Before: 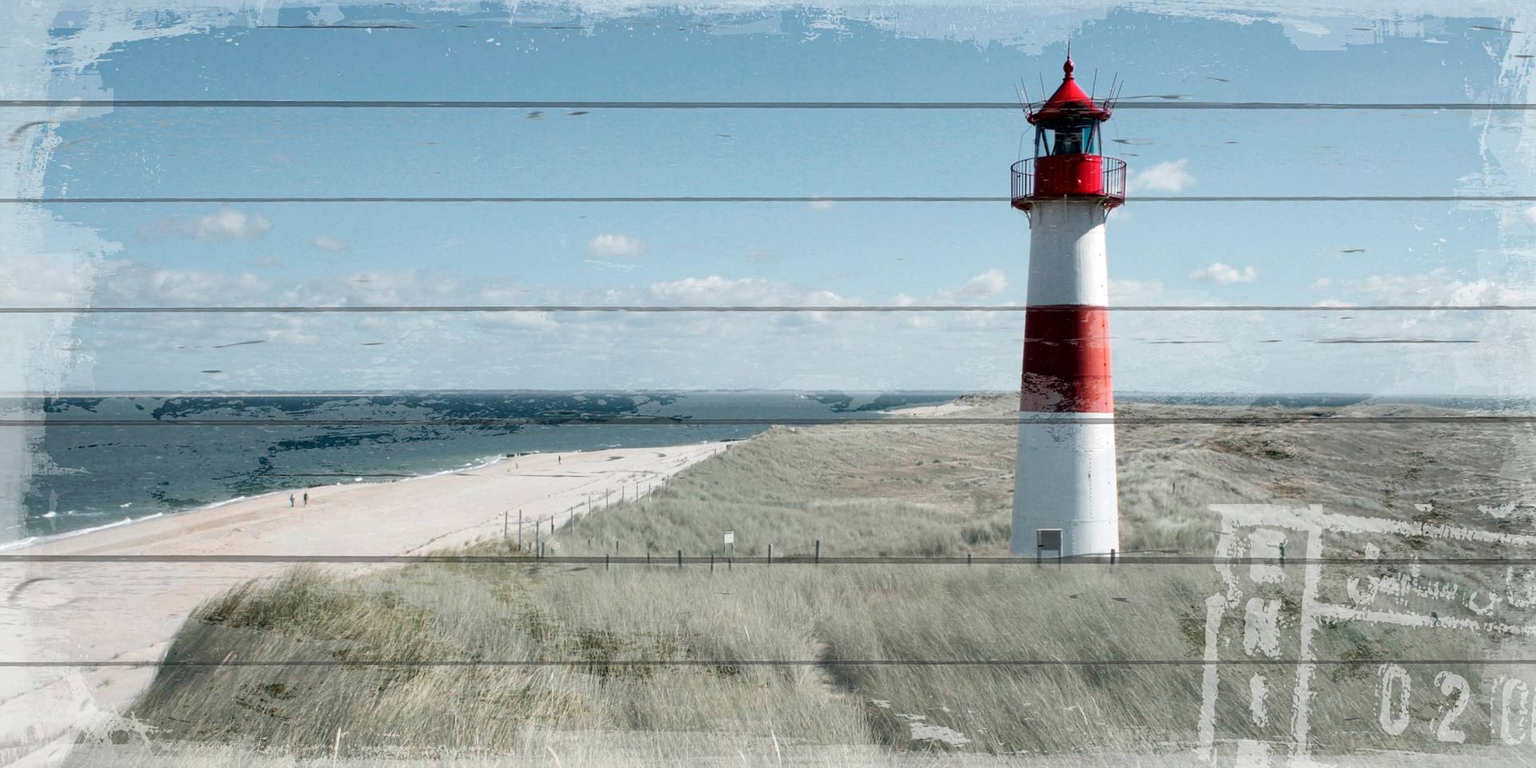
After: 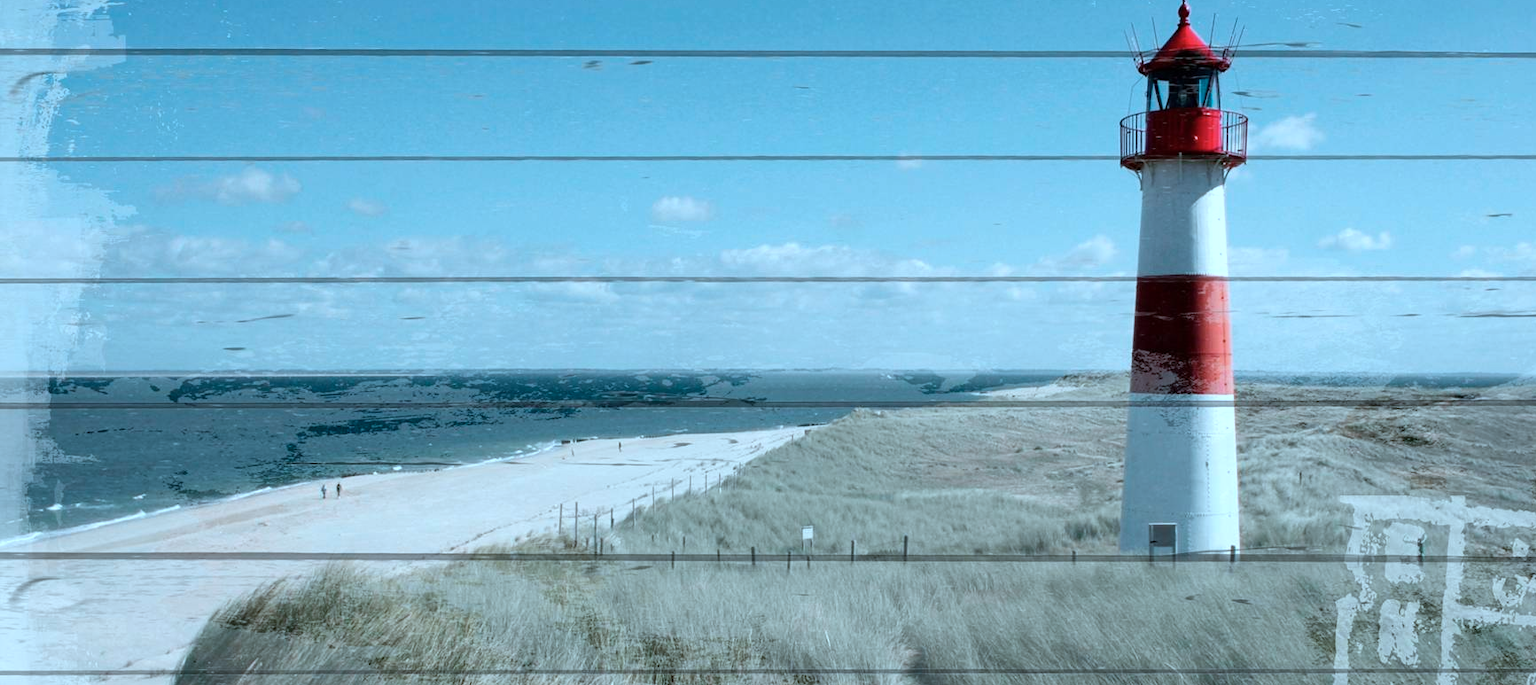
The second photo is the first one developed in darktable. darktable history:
color correction: highlights a* -10.69, highlights b* -19.19
crop: top 7.49%, right 9.717%, bottom 11.943%
